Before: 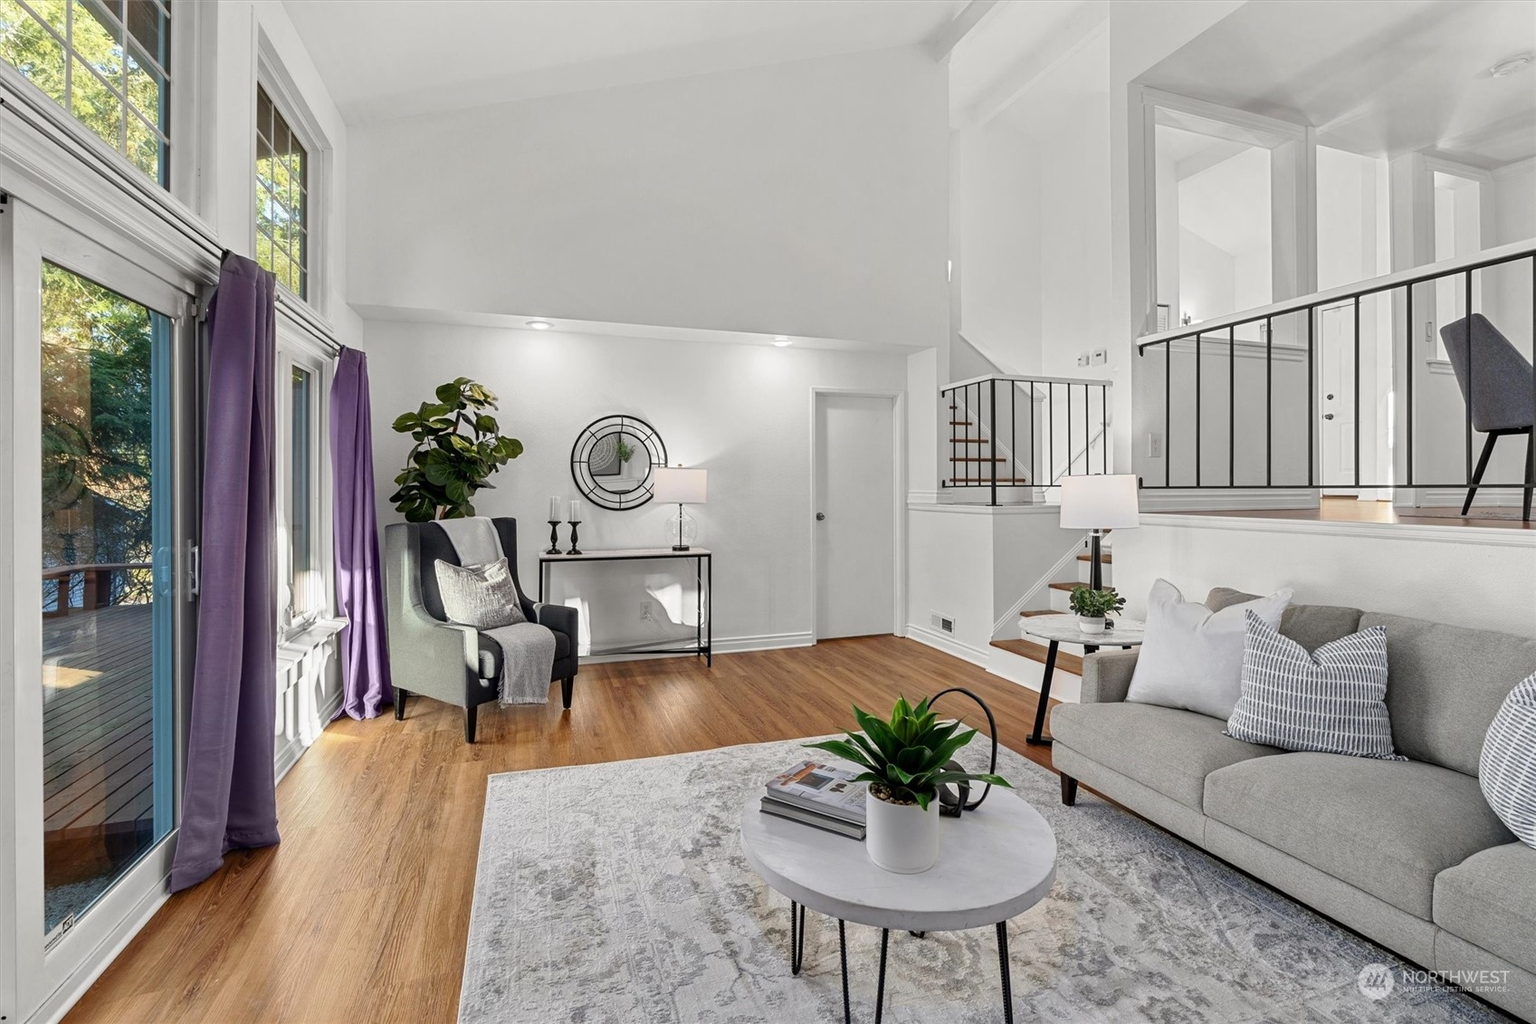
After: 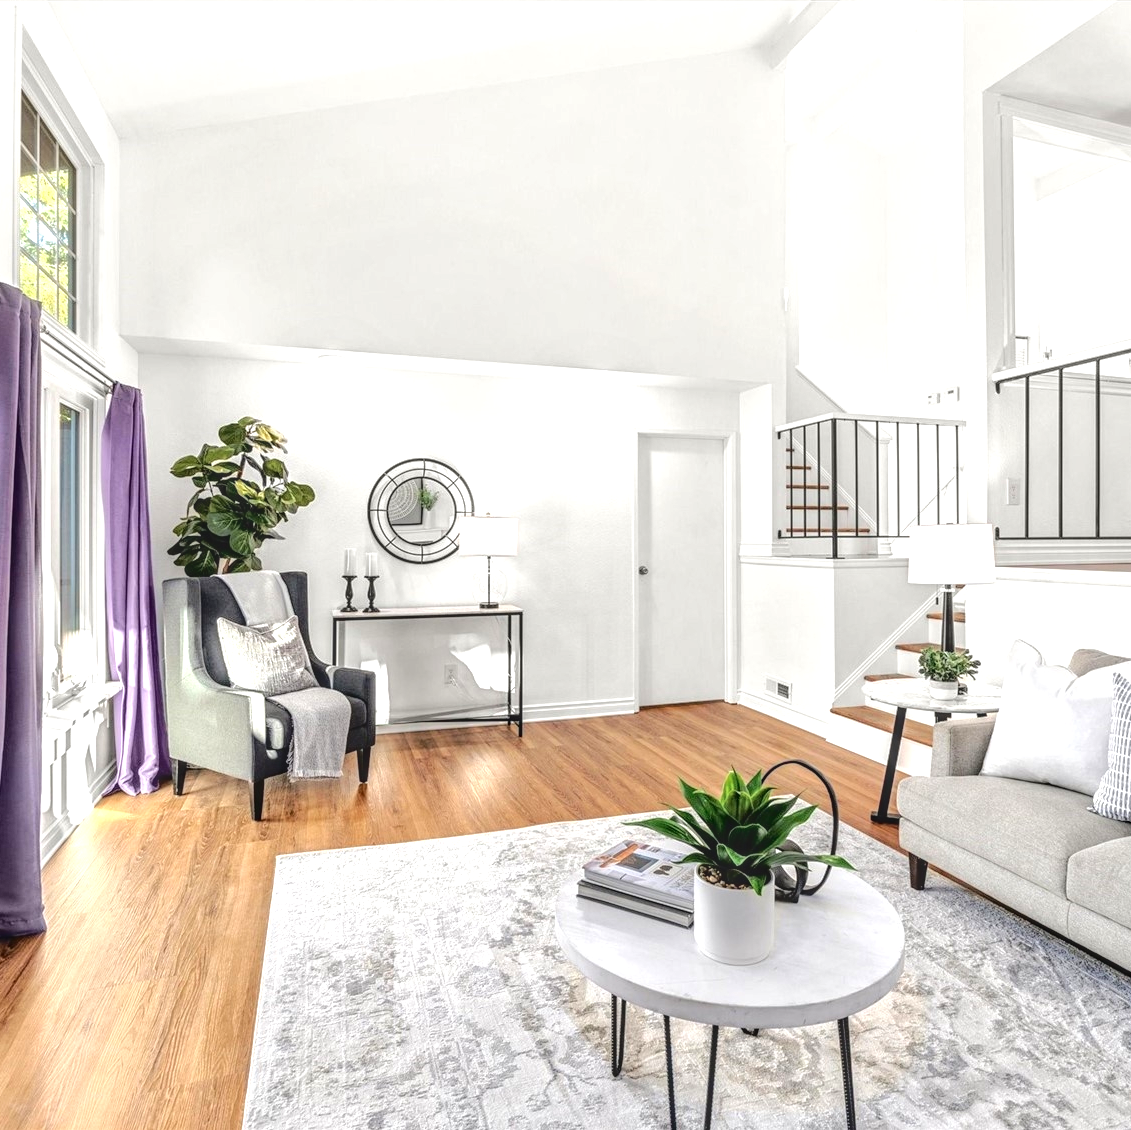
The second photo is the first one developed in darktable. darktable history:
local contrast: highlights 4%, shadows 5%, detail 133%
crop and rotate: left 15.542%, right 17.775%
exposure: black level correction 0, exposure 0.891 EV, compensate exposure bias true, compensate highlight preservation false
tone equalizer: edges refinement/feathering 500, mask exposure compensation -1.57 EV, preserve details no
tone curve: curves: ch0 [(0, 0) (0.003, 0.001) (0.011, 0.008) (0.025, 0.015) (0.044, 0.025) (0.069, 0.037) (0.1, 0.056) (0.136, 0.091) (0.177, 0.157) (0.224, 0.231) (0.277, 0.319) (0.335, 0.4) (0.399, 0.493) (0.468, 0.571) (0.543, 0.645) (0.623, 0.706) (0.709, 0.77) (0.801, 0.838) (0.898, 0.918) (1, 1)], color space Lab, independent channels, preserve colors none
